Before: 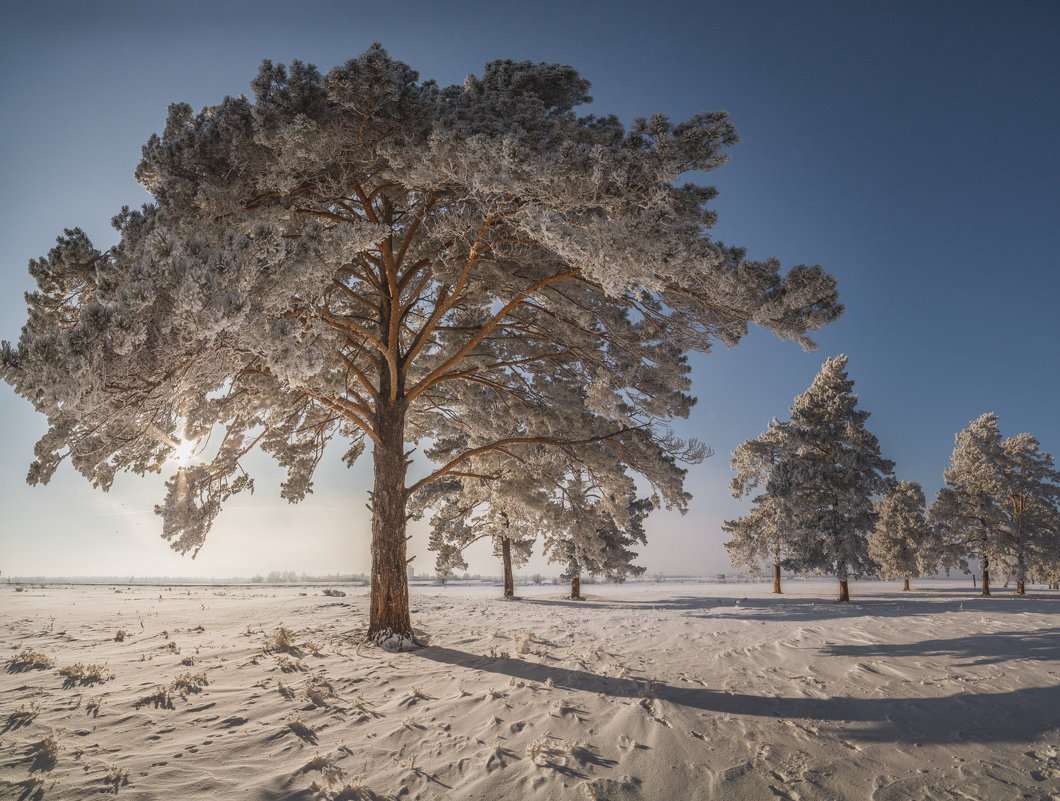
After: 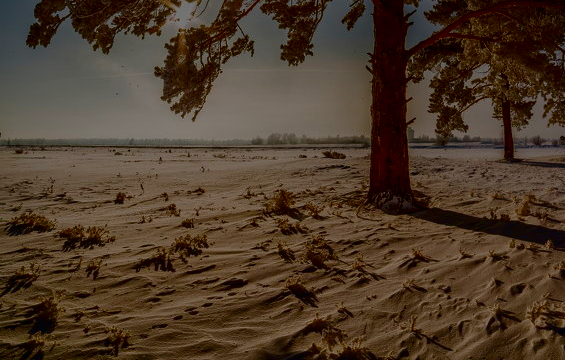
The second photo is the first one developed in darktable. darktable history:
crop and rotate: top 54.778%, right 46.61%, bottom 0.159%
contrast brightness saturation: brightness -1, saturation 1
filmic rgb: black relative exposure -5 EV, hardness 2.88, contrast 1.2, highlights saturation mix -30%
graduated density: on, module defaults
